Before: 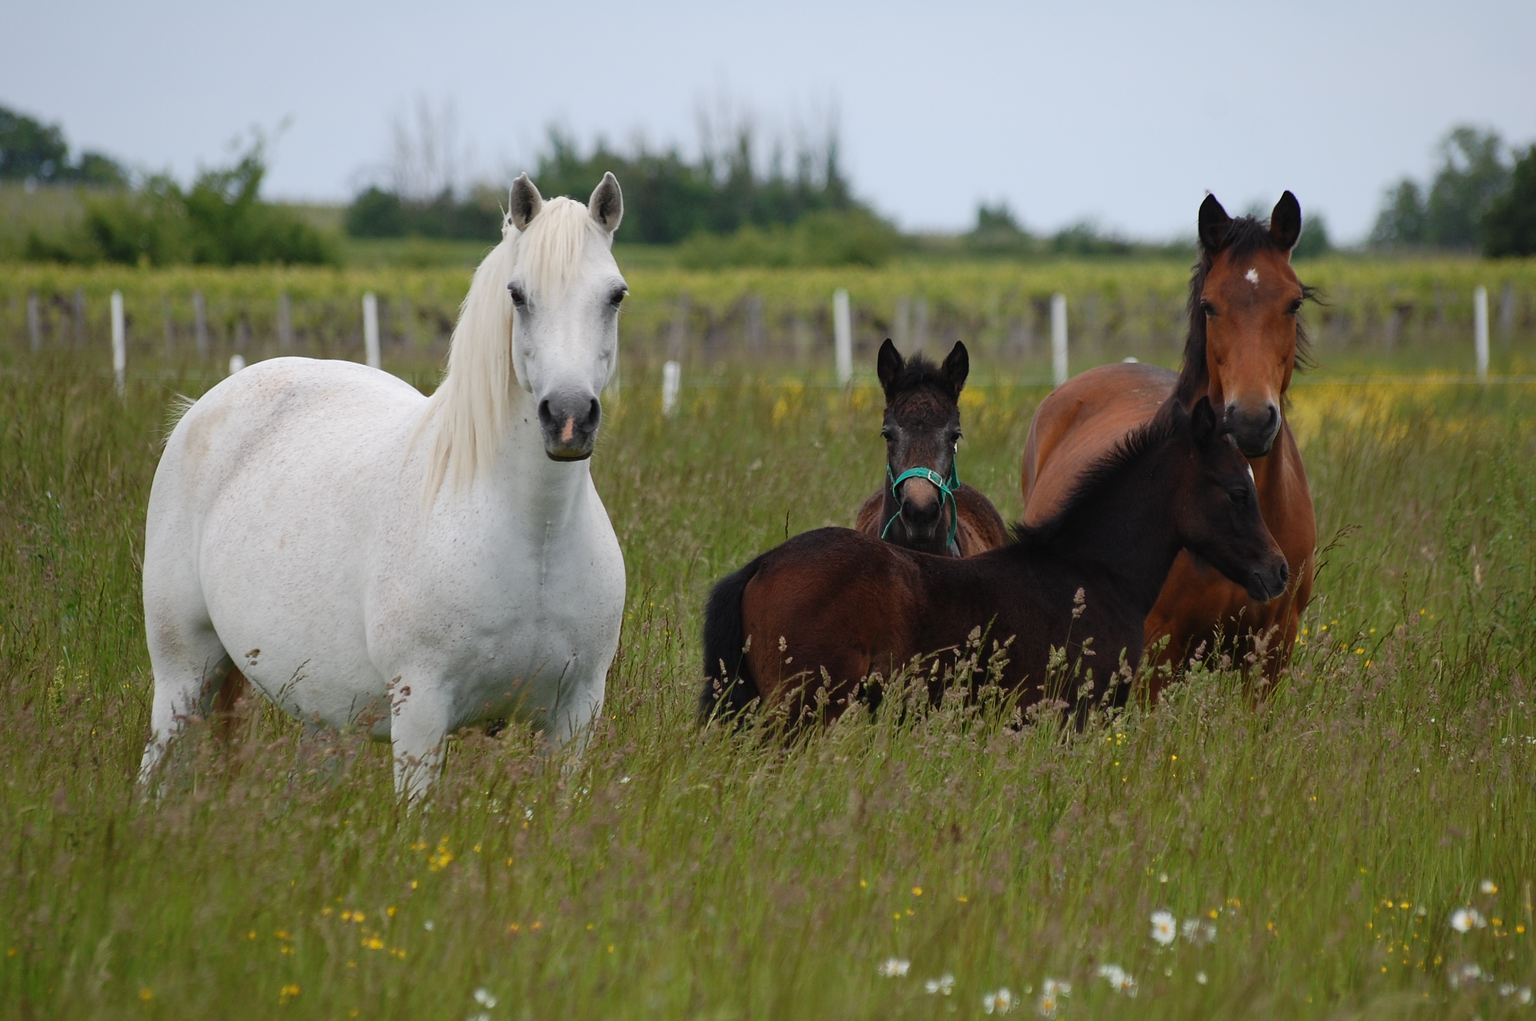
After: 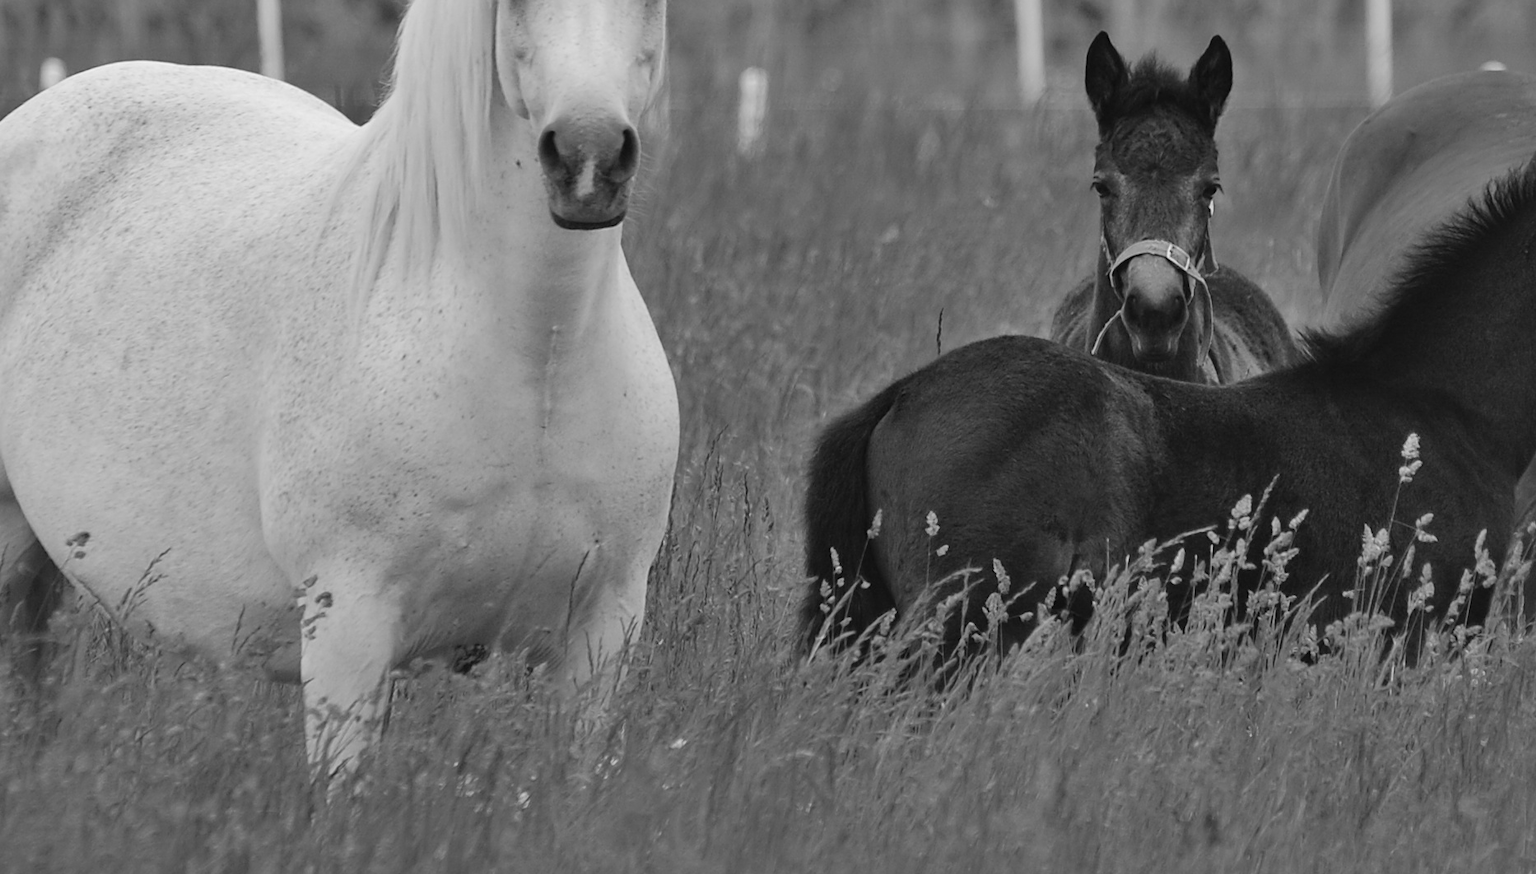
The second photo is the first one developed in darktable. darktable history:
shadows and highlights: shadows 53, soften with gaussian
color correction: highlights a* 3.84, highlights b* 5.07
crop: left 13.312%, top 31.28%, right 24.627%, bottom 15.582%
monochrome: a -11.7, b 1.62, size 0.5, highlights 0.38
contrast brightness saturation: brightness 0.09, saturation 0.19
